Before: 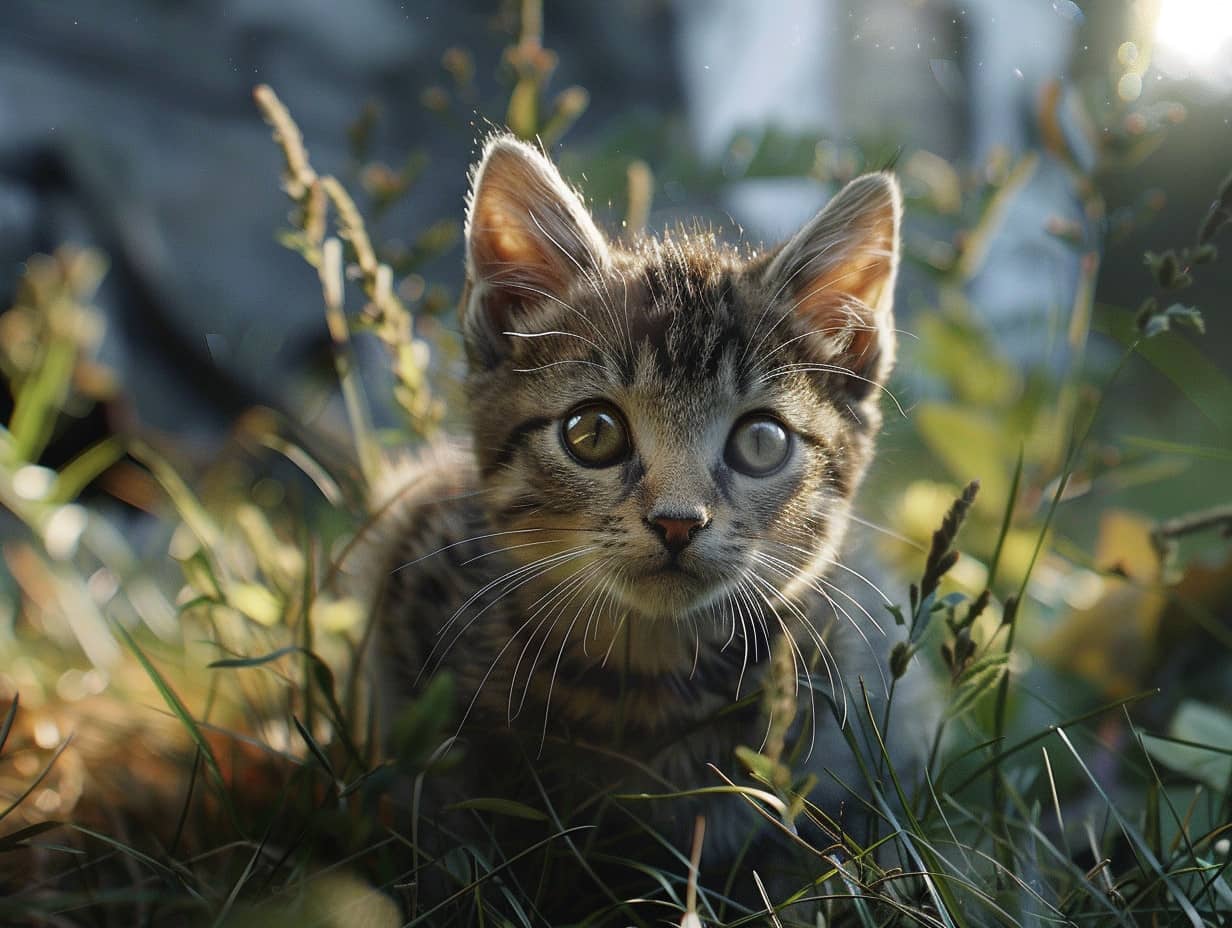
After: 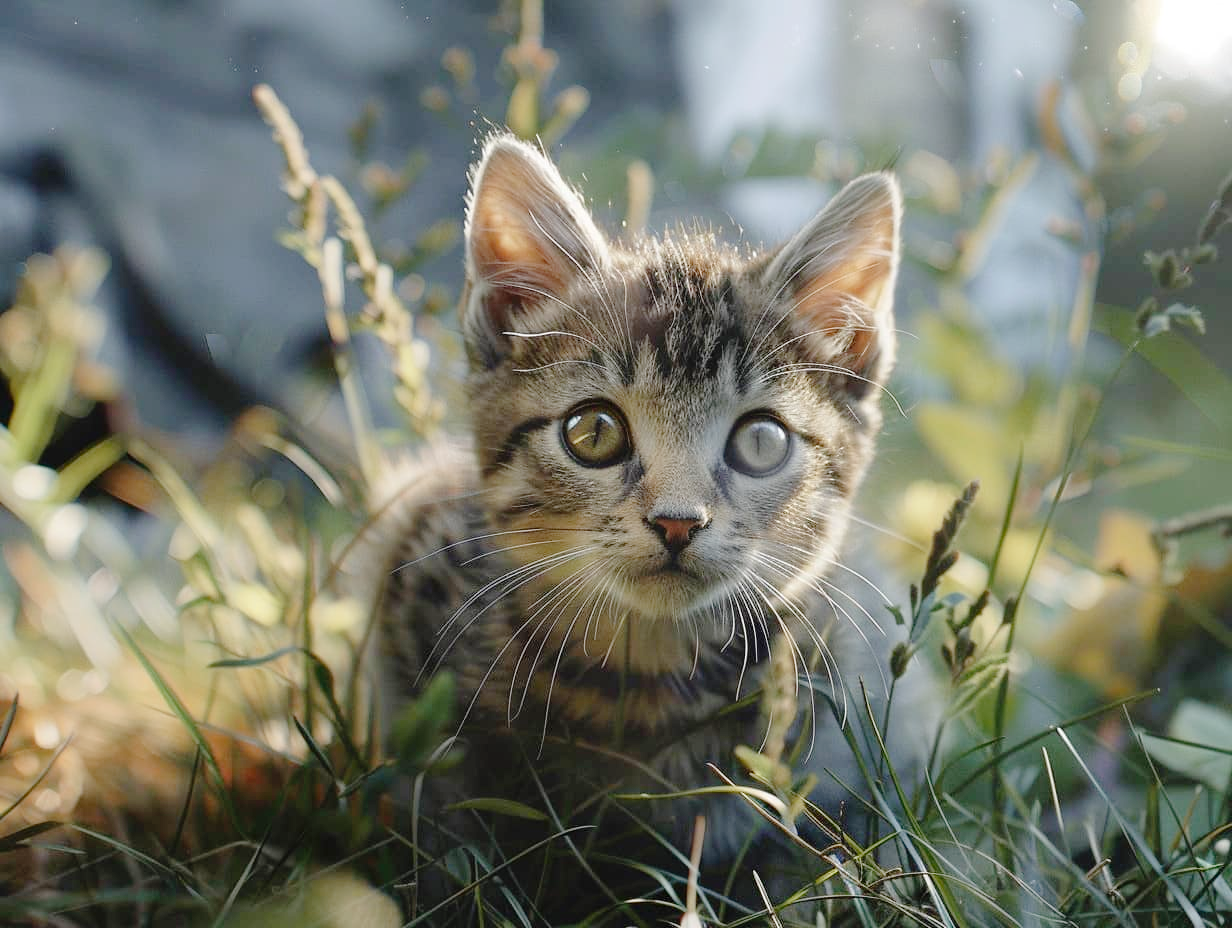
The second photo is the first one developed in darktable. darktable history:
tone curve: curves: ch0 [(0, 0) (0.26, 0.424) (0.417, 0.585) (1, 1)], preserve colors none
